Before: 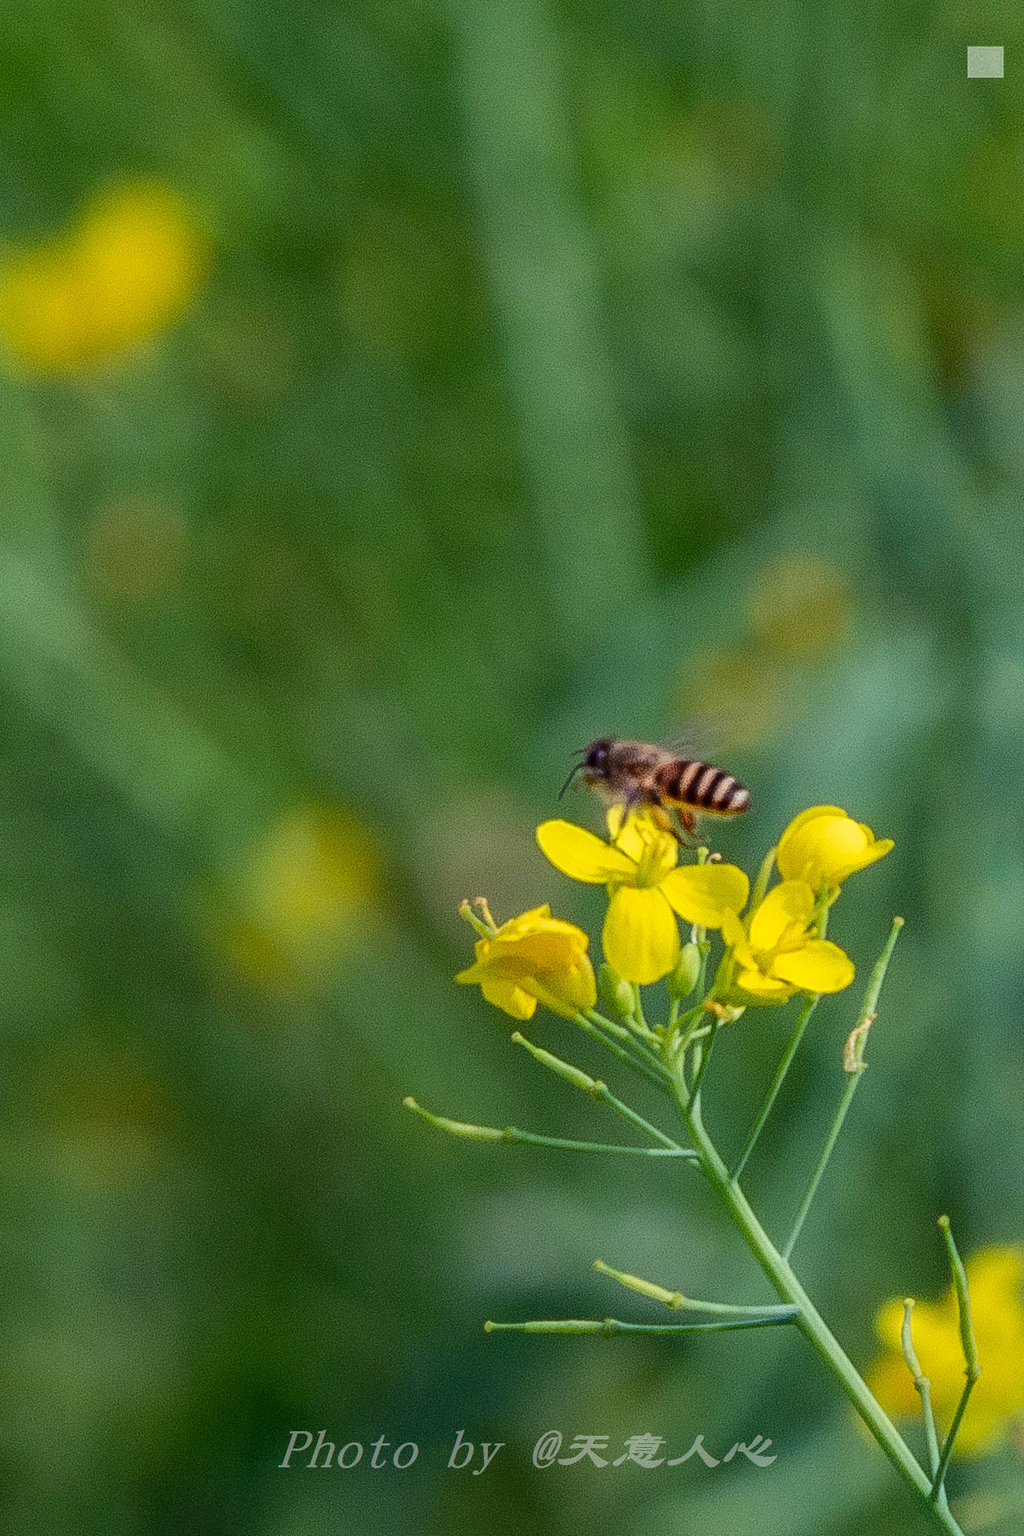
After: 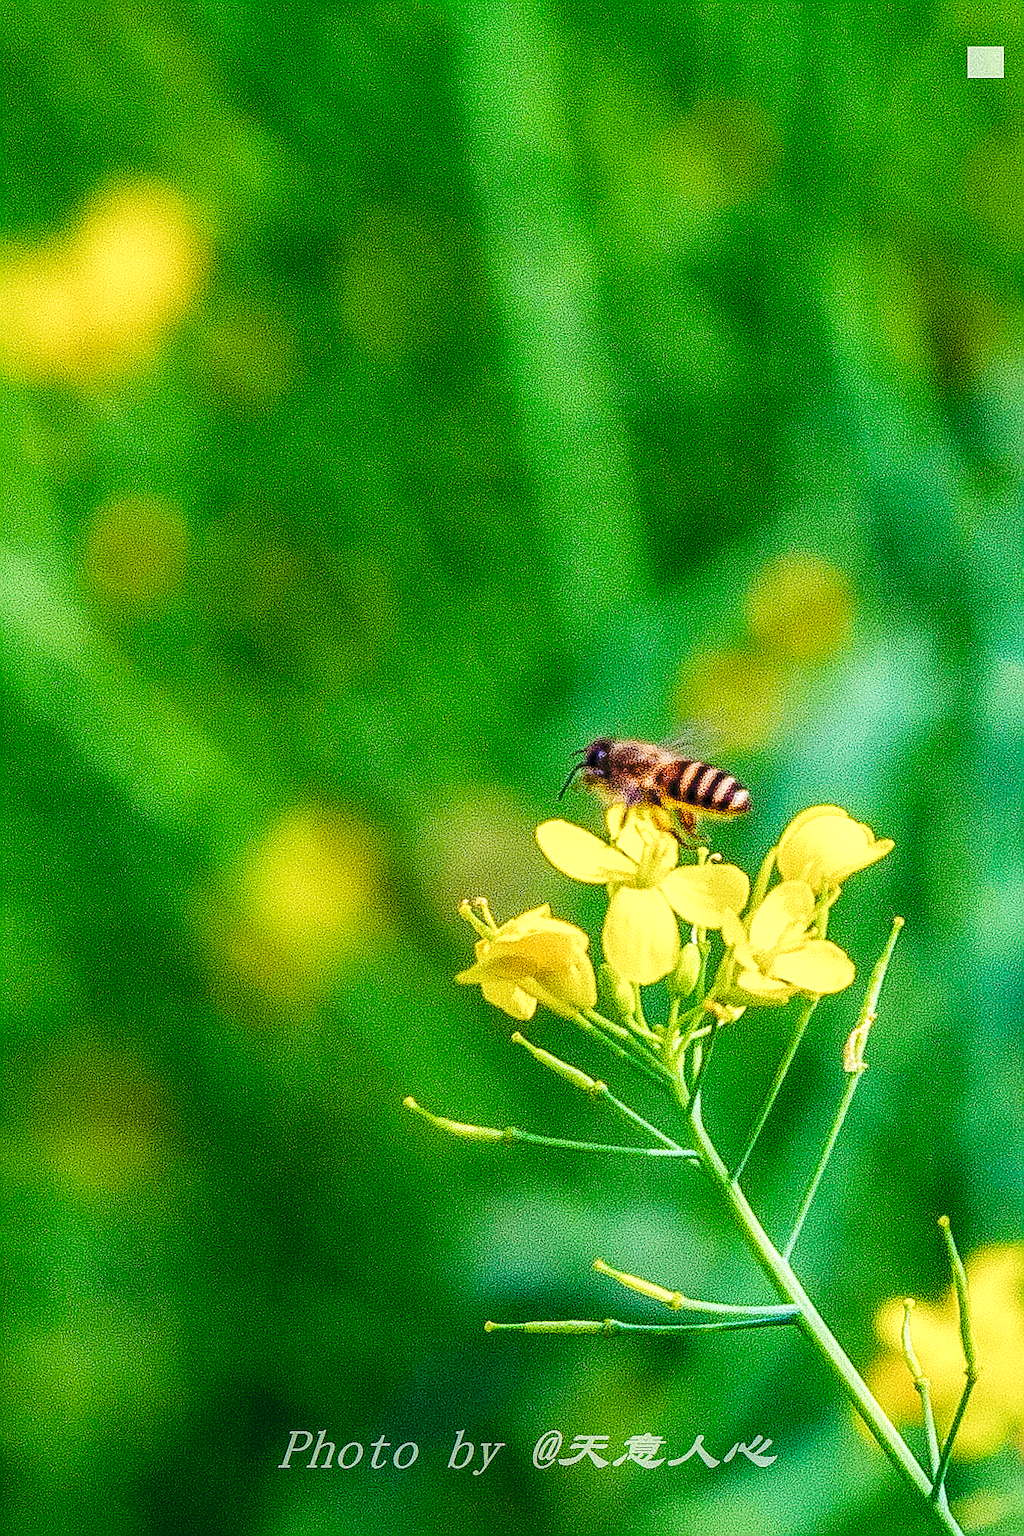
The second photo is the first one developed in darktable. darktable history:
exposure: exposure 0.489 EV, compensate highlight preservation false
local contrast: on, module defaults
tone curve: curves: ch0 [(0, 0) (0.003, 0.072) (0.011, 0.077) (0.025, 0.082) (0.044, 0.094) (0.069, 0.106) (0.1, 0.125) (0.136, 0.145) (0.177, 0.173) (0.224, 0.216) (0.277, 0.281) (0.335, 0.356) (0.399, 0.436) (0.468, 0.53) (0.543, 0.629) (0.623, 0.724) (0.709, 0.808) (0.801, 0.88) (0.898, 0.941) (1, 1)], preserve colors none
sharpen: radius 1.374, amount 1.268, threshold 0.734
color balance rgb: global offset › luminance -0.326%, global offset › chroma 0.115%, global offset › hue 165.61°, linear chroma grading › shadows 10.695%, linear chroma grading › highlights 10.103%, linear chroma grading › global chroma 15.128%, linear chroma grading › mid-tones 14.734%, perceptual saturation grading › global saturation 0.531%, perceptual saturation grading › highlights -25.195%, perceptual saturation grading › shadows 29.844%, global vibrance 50.785%
